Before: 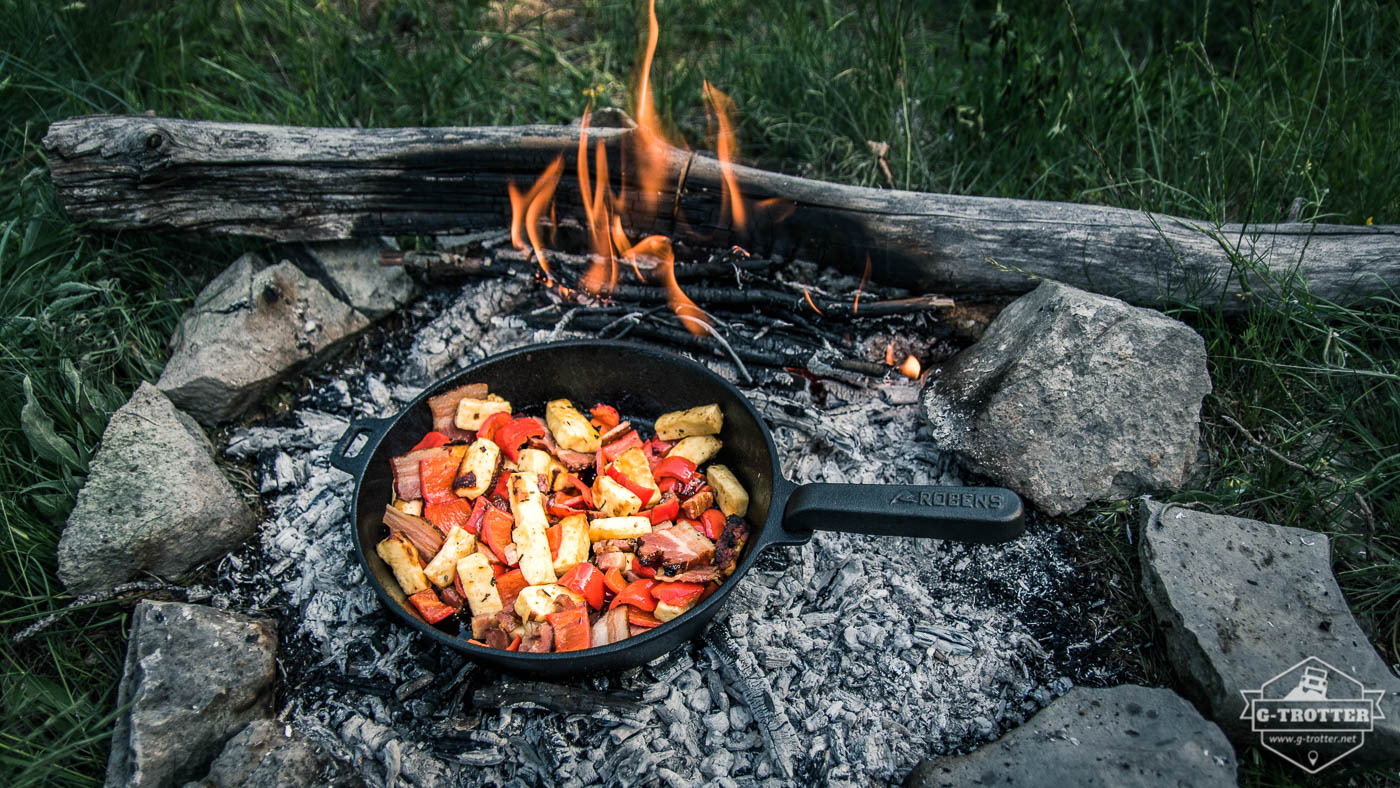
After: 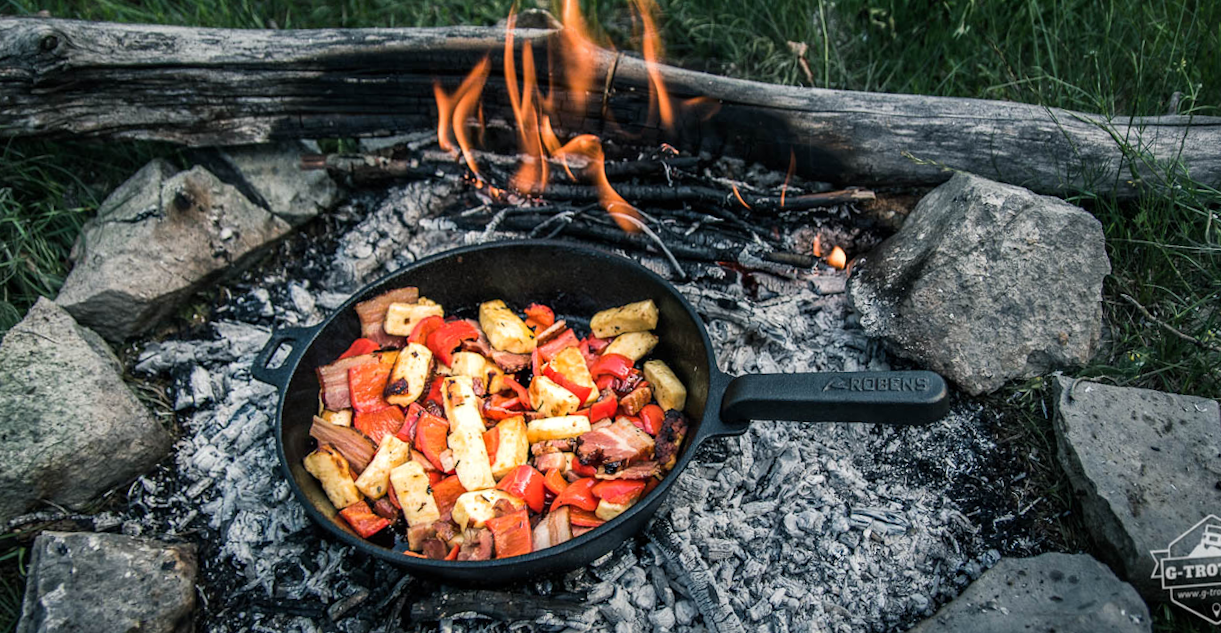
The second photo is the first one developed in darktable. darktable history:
tone equalizer: on, module defaults
rotate and perspective: rotation -0.013°, lens shift (vertical) -0.027, lens shift (horizontal) 0.178, crop left 0.016, crop right 0.989, crop top 0.082, crop bottom 0.918
crop and rotate: angle 1.96°, left 5.673%, top 5.673%
